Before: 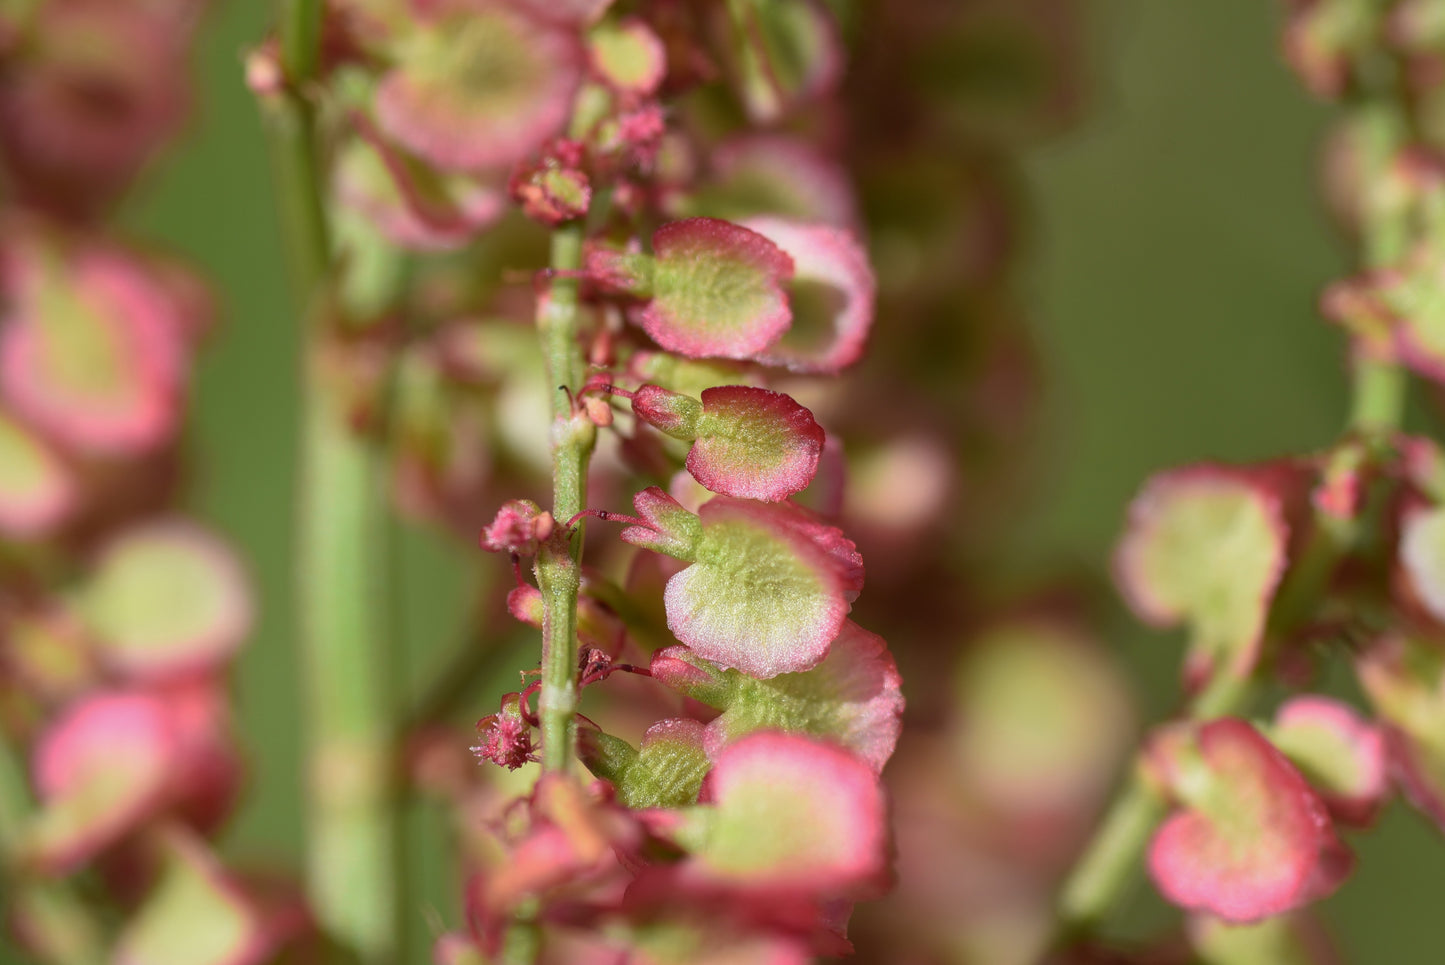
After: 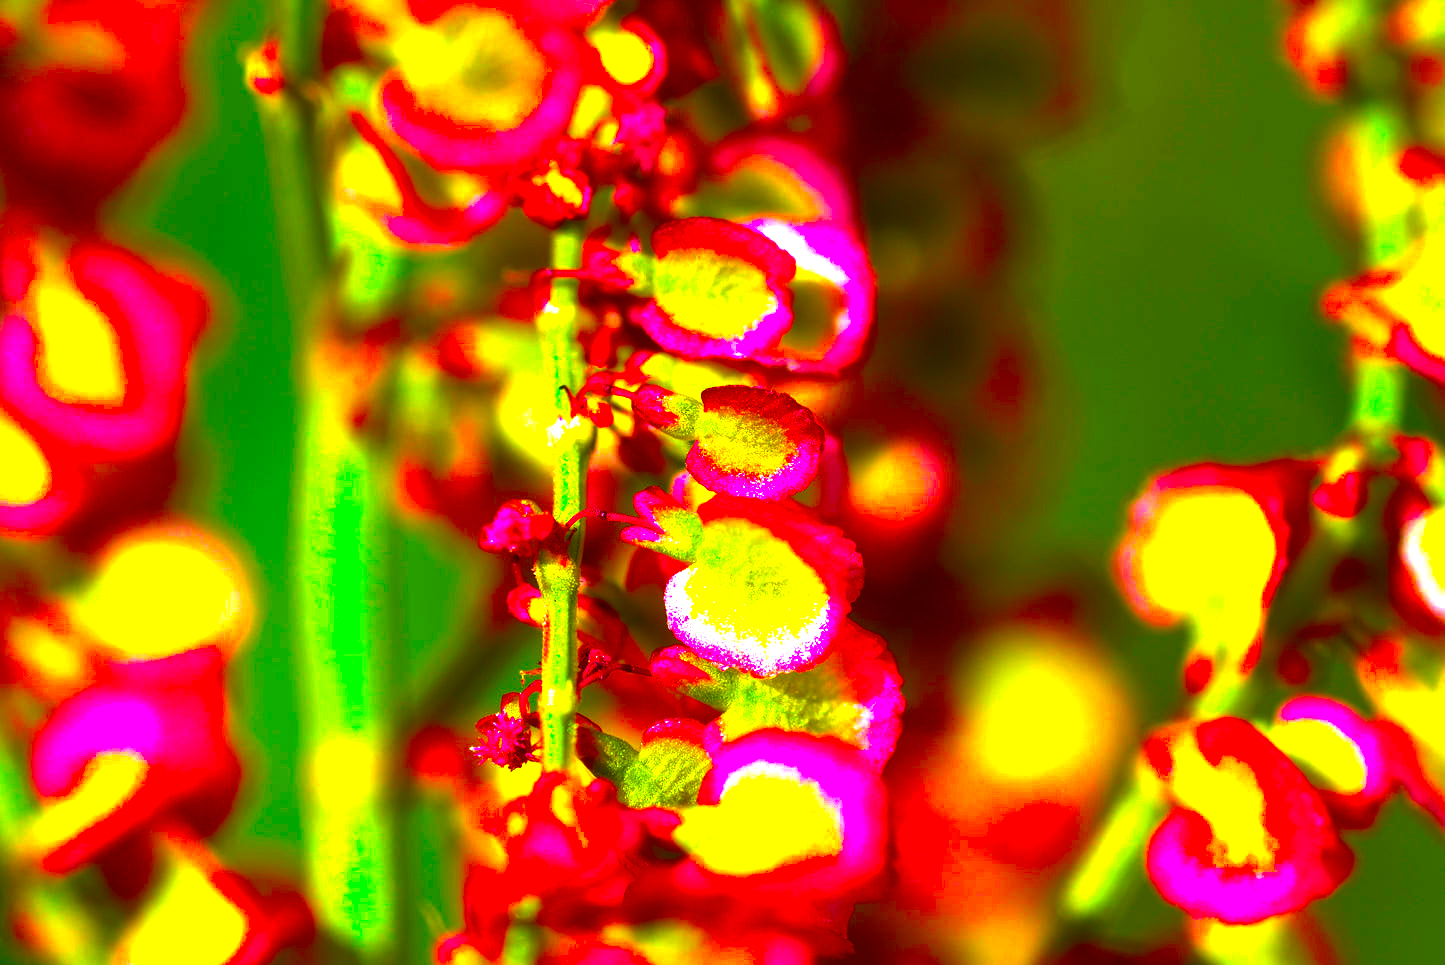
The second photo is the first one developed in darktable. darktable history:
color correction: saturation 2.15
white balance: red 0.986, blue 1.01
color balance rgb: linear chroma grading › shadows -30%, linear chroma grading › global chroma 35%, perceptual saturation grading › global saturation 75%, perceptual saturation grading › shadows -30%, perceptual brilliance grading › highlights 75%, perceptual brilliance grading › shadows -30%, global vibrance 35%
